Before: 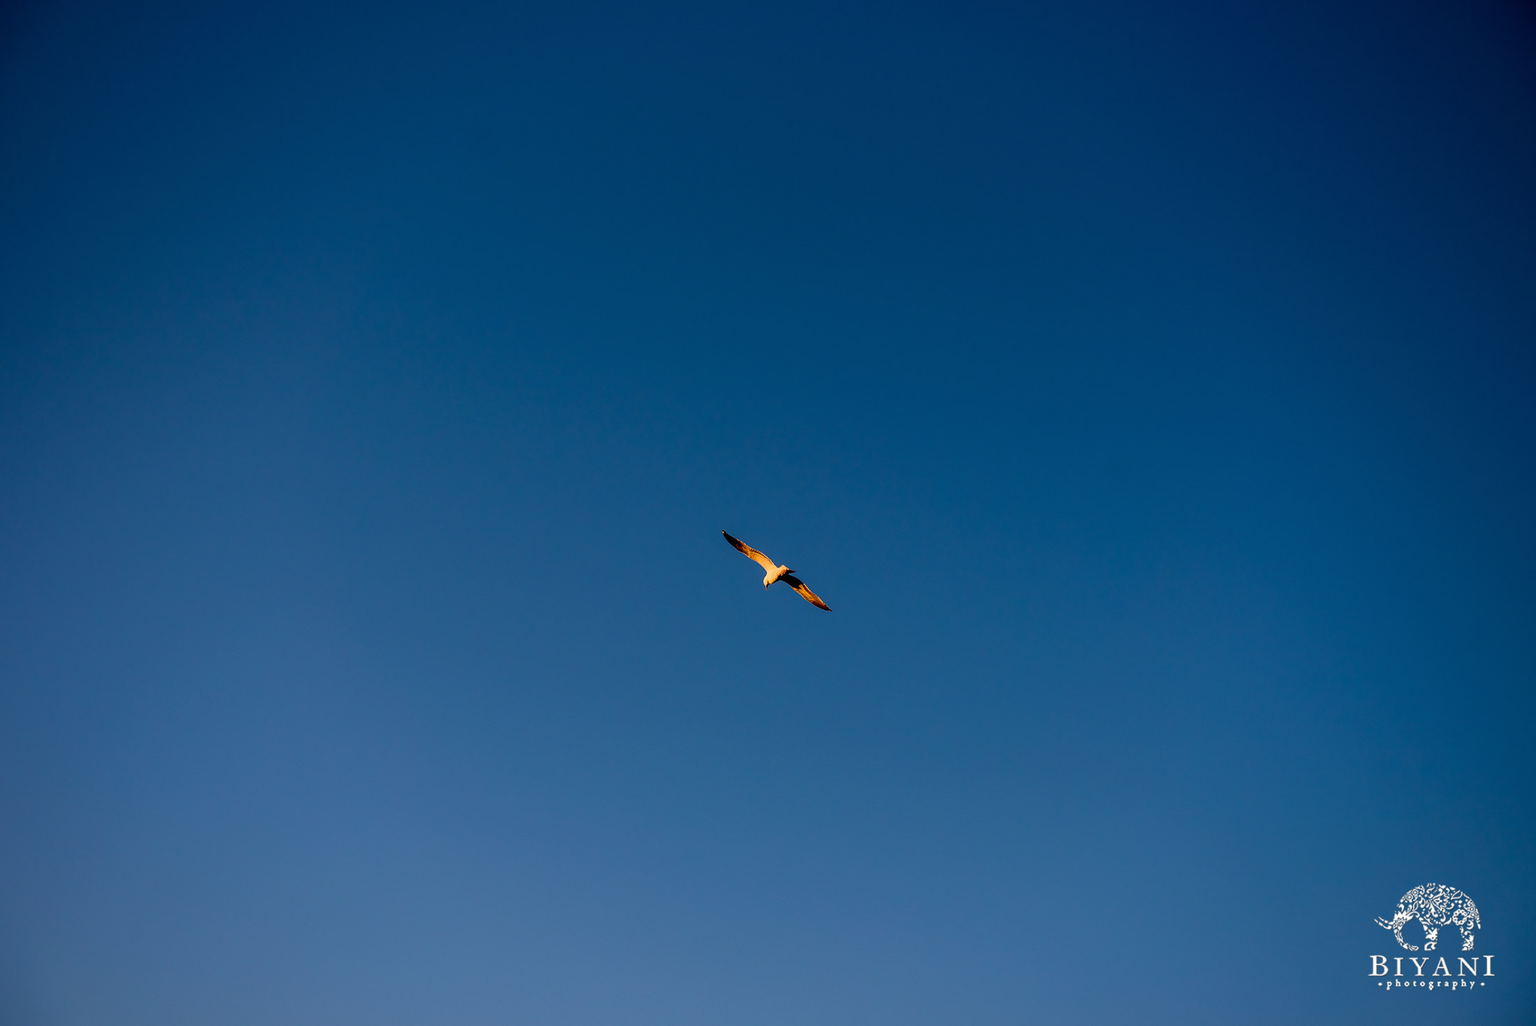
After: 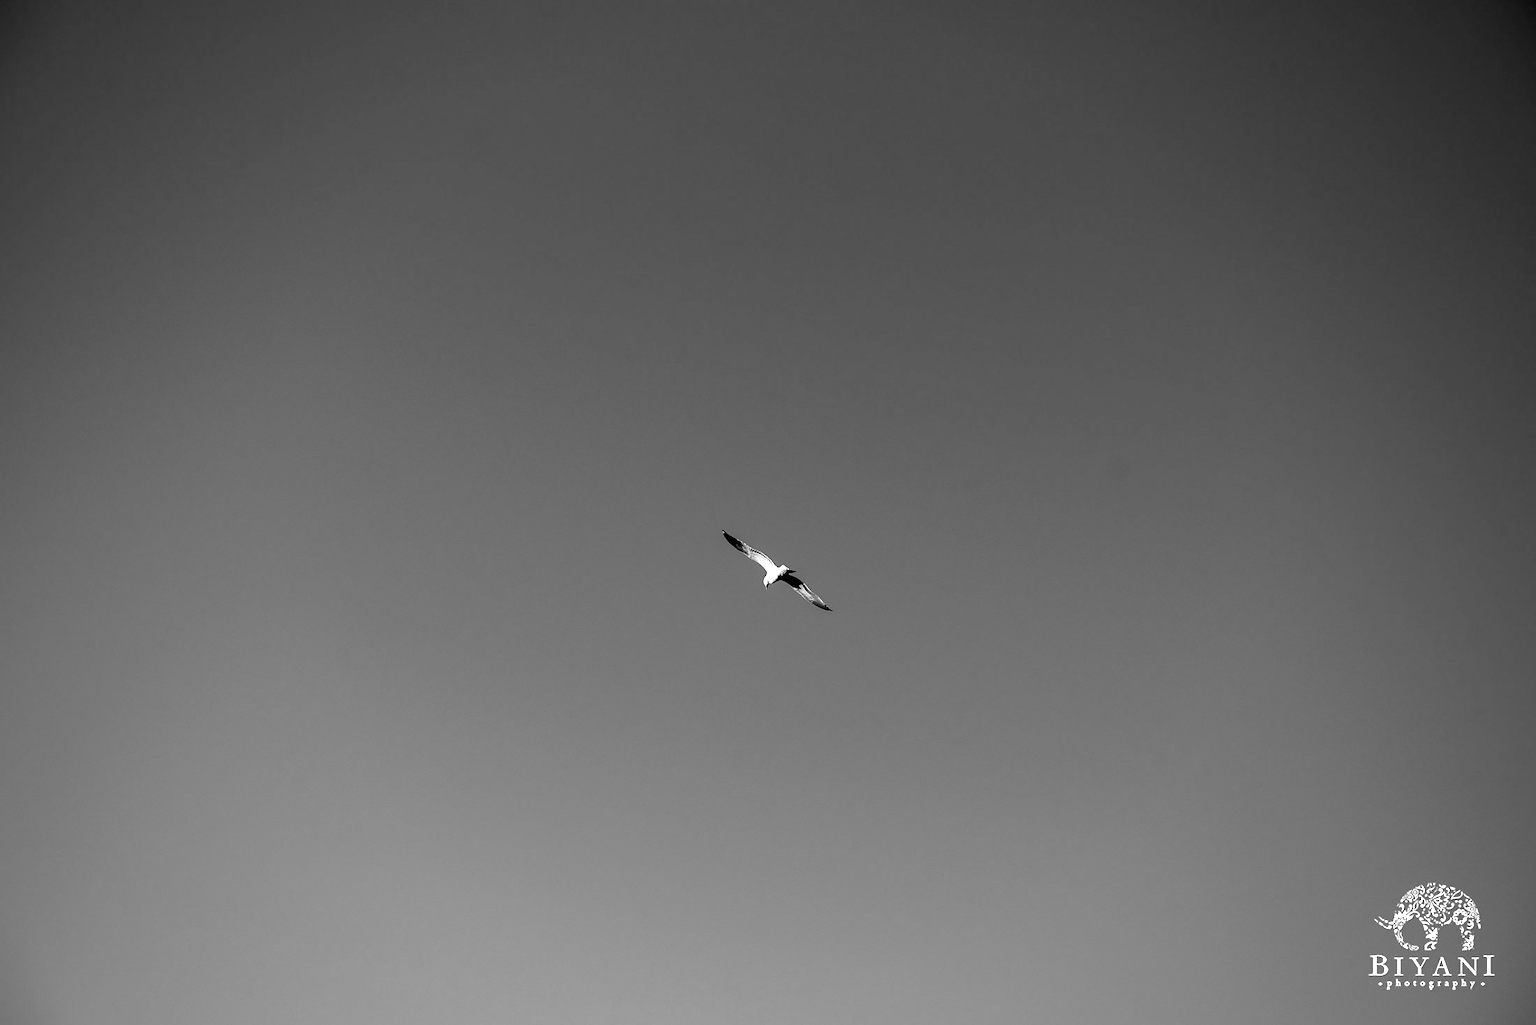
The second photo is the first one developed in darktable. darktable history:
exposure: black level correction 0.001, exposure 1.116 EV, compensate highlight preservation false
monochrome: a 32, b 64, size 2.3
